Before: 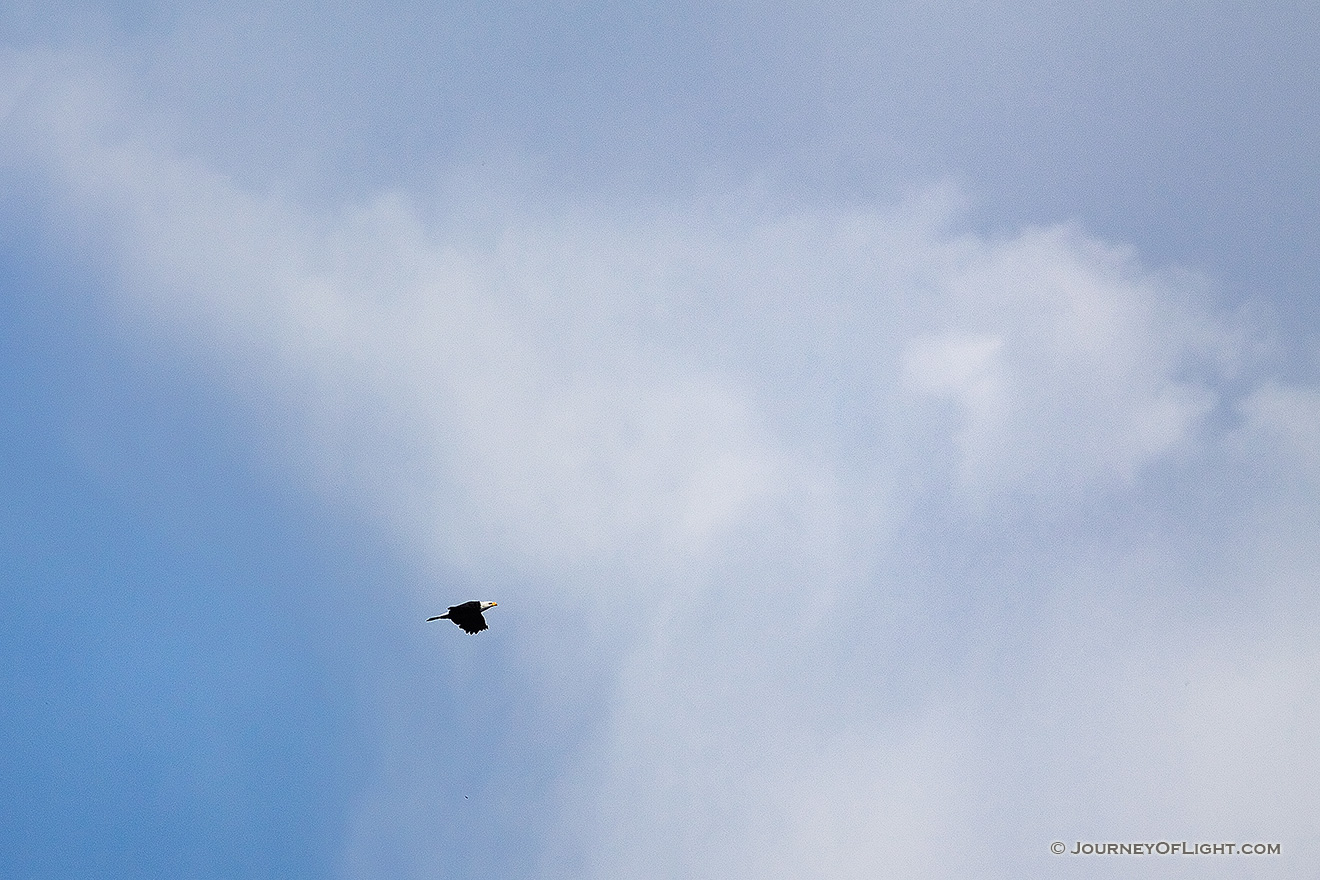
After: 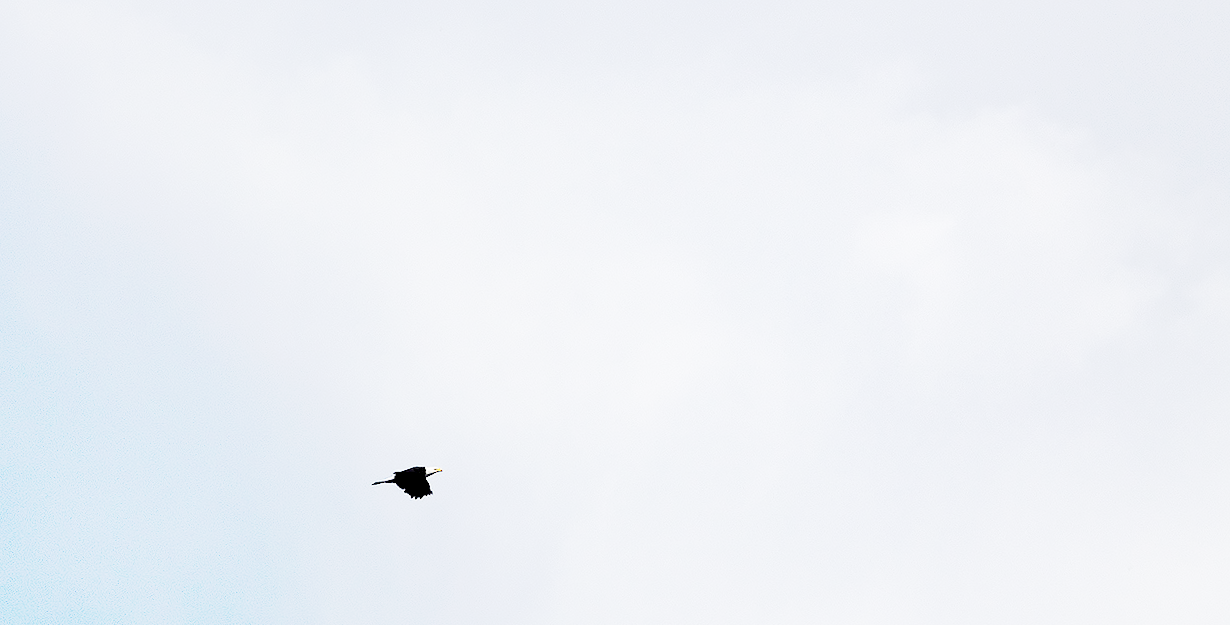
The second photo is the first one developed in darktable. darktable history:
local contrast: mode bilateral grid, contrast 28, coarseness 16, detail 115%, midtone range 0.2
rotate and perspective: rotation 1.57°, crop left 0.018, crop right 0.982, crop top 0.039, crop bottom 0.961
exposure: black level correction 0.005, exposure 0.001 EV, compensate highlight preservation false
crop and rotate: left 2.991%, top 13.302%, right 1.981%, bottom 12.636%
tone curve: curves: ch0 [(0, 0) (0.003, 0.005) (0.011, 0.018) (0.025, 0.041) (0.044, 0.072) (0.069, 0.113) (0.1, 0.163) (0.136, 0.221) (0.177, 0.289) (0.224, 0.366) (0.277, 0.452) (0.335, 0.546) (0.399, 0.65) (0.468, 0.763) (0.543, 0.885) (0.623, 0.93) (0.709, 0.946) (0.801, 0.963) (0.898, 0.981) (1, 1)], preserve colors none
